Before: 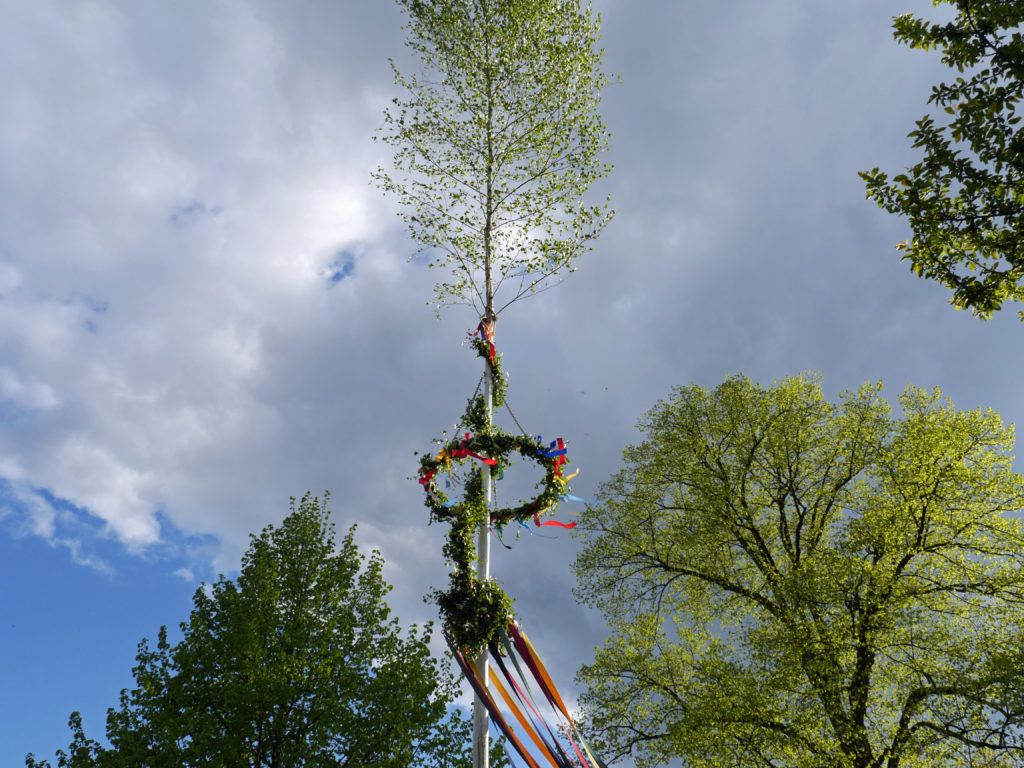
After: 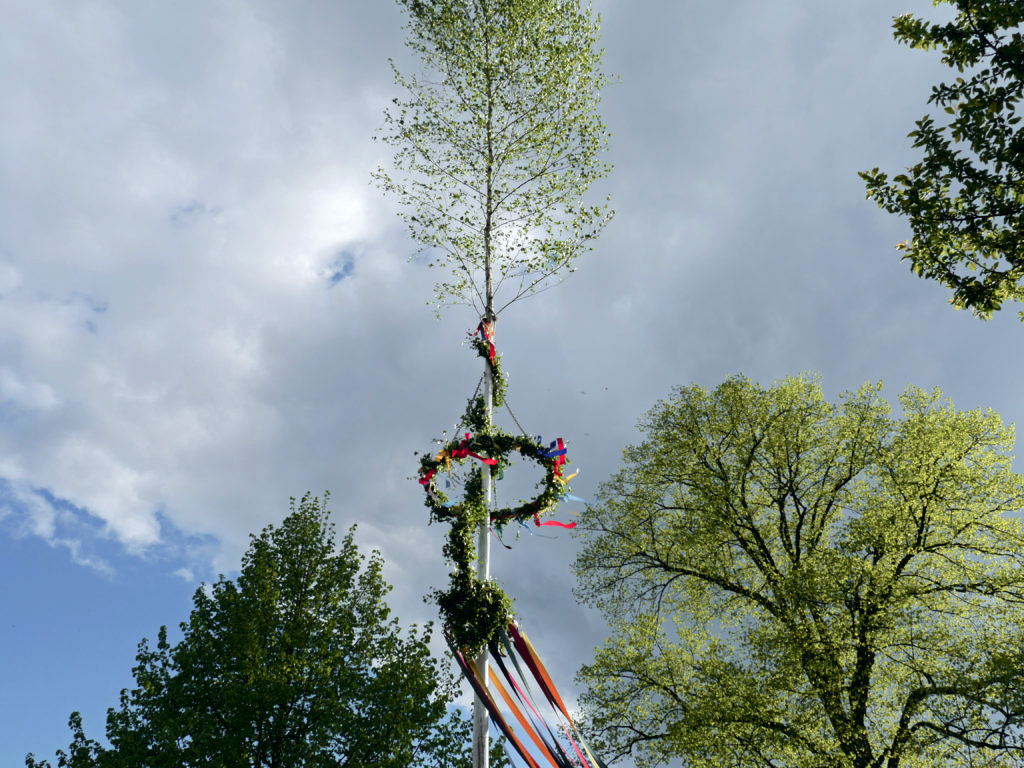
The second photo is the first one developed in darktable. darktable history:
tone curve: curves: ch0 [(0, 0) (0.081, 0.044) (0.185, 0.145) (0.283, 0.273) (0.405, 0.449) (0.495, 0.554) (0.686, 0.743) (0.826, 0.853) (0.978, 0.988)]; ch1 [(0, 0) (0.147, 0.166) (0.321, 0.362) (0.371, 0.402) (0.423, 0.426) (0.479, 0.472) (0.505, 0.497) (0.521, 0.506) (0.551, 0.546) (0.586, 0.571) (0.625, 0.638) (0.68, 0.715) (1, 1)]; ch2 [(0, 0) (0.346, 0.378) (0.404, 0.427) (0.502, 0.498) (0.531, 0.517) (0.547, 0.526) (0.582, 0.571) (0.629, 0.626) (0.717, 0.678) (1, 1)], color space Lab, independent channels, preserve colors none
